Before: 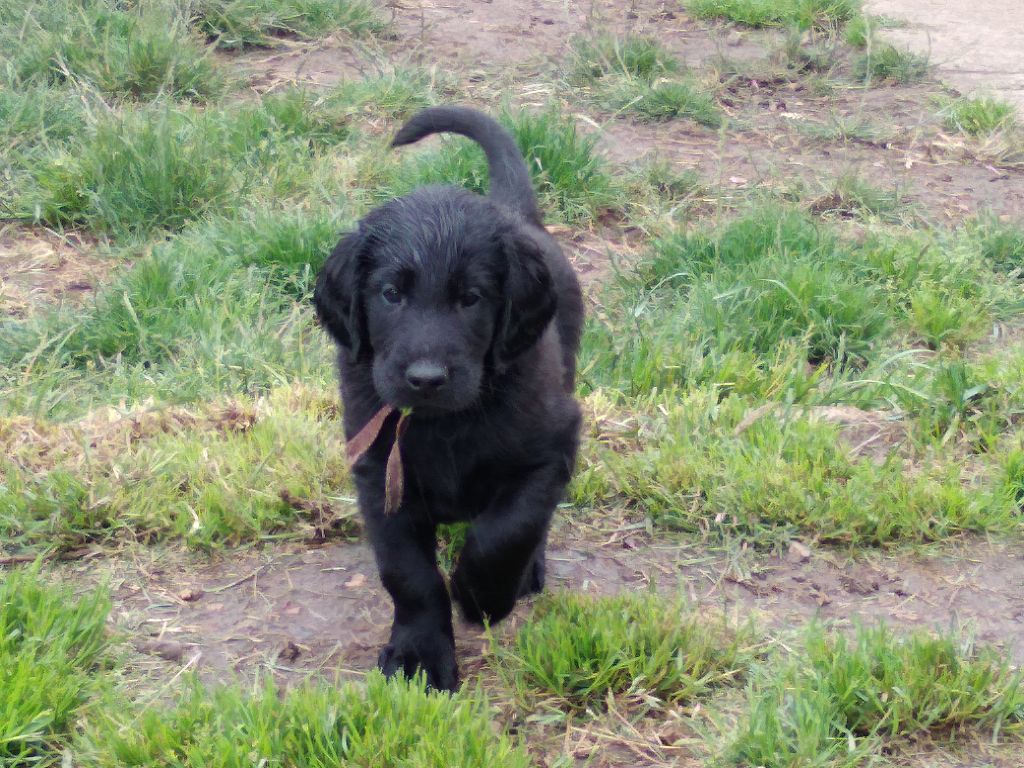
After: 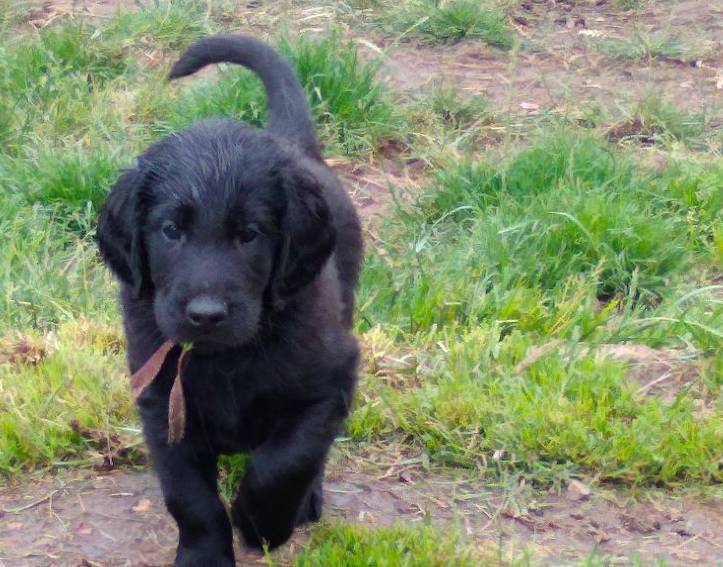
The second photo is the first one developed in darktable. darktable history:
color balance rgb: perceptual saturation grading › global saturation 20%, global vibrance 20%
crop: left 16.768%, top 8.653%, right 8.362%, bottom 12.485%
rotate and perspective: rotation 0.062°, lens shift (vertical) 0.115, lens shift (horizontal) -0.133, crop left 0.047, crop right 0.94, crop top 0.061, crop bottom 0.94
